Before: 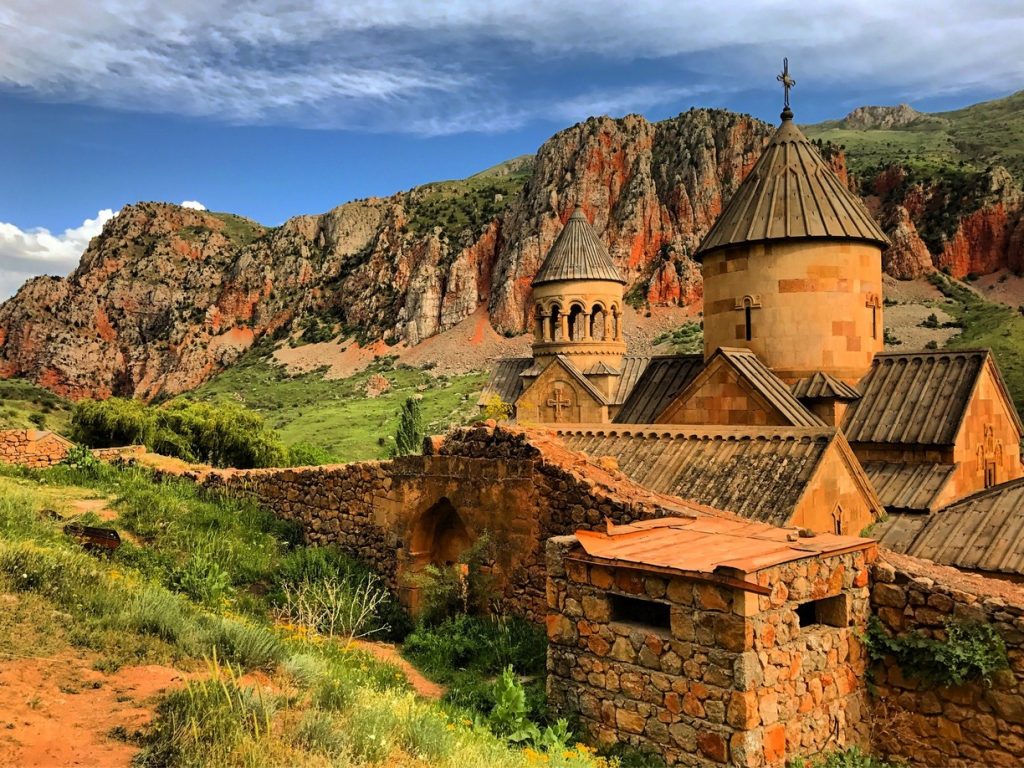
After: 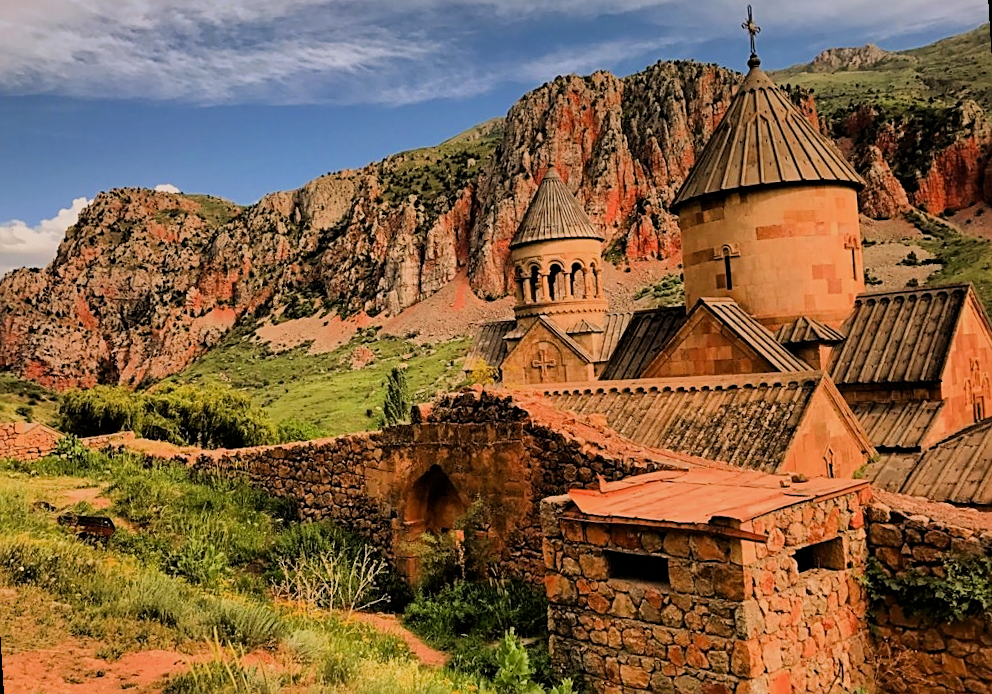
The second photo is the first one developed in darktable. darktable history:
sharpen: on, module defaults
white balance: red 1.127, blue 0.943
rotate and perspective: rotation -3.52°, crop left 0.036, crop right 0.964, crop top 0.081, crop bottom 0.919
filmic rgb: black relative exposure -7.65 EV, white relative exposure 4.56 EV, hardness 3.61
